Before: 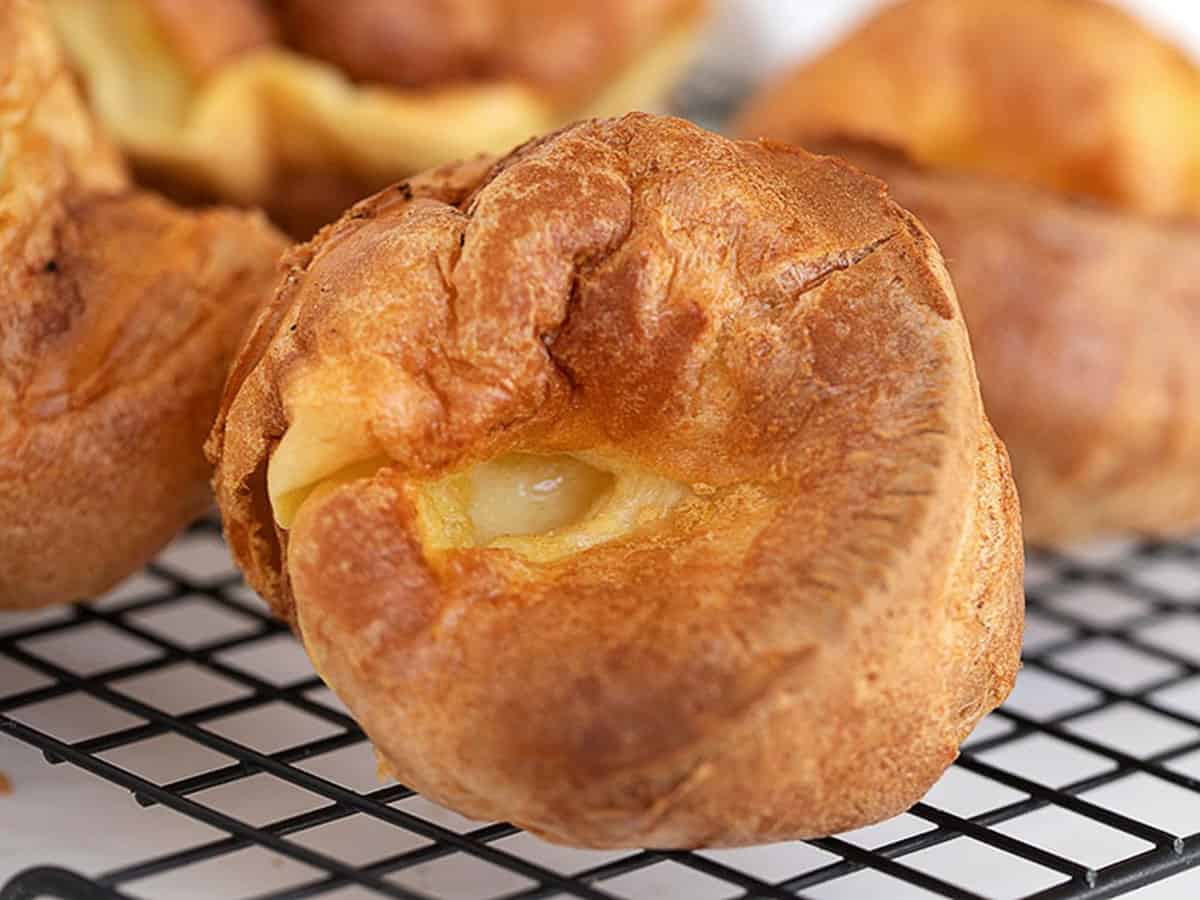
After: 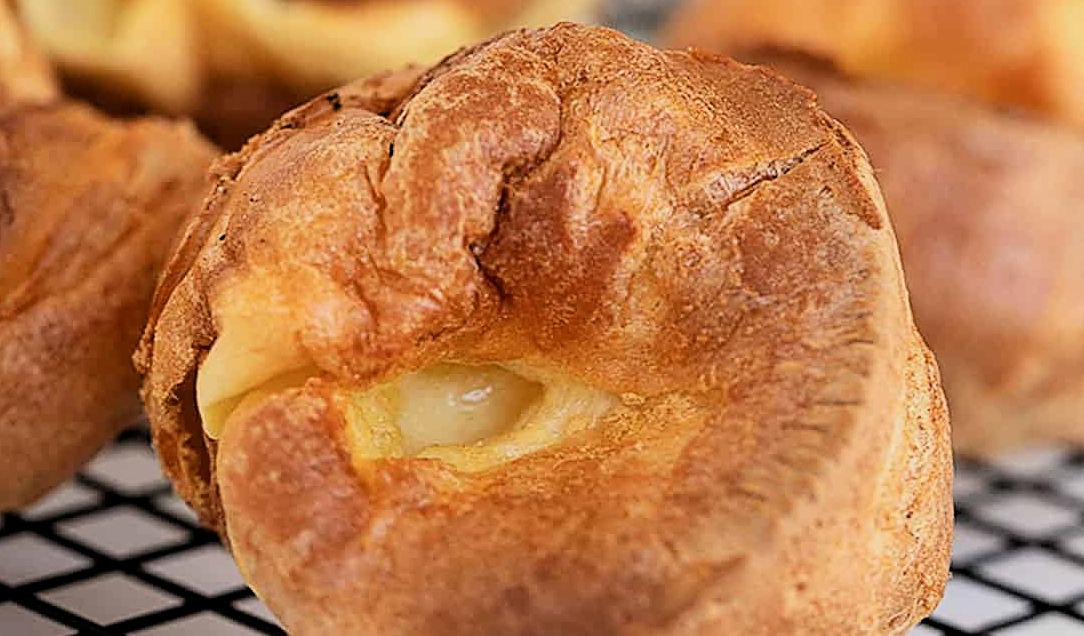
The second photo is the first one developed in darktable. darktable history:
sharpen: on, module defaults
crop: left 5.939%, top 10.014%, right 3.657%, bottom 19.228%
filmic rgb: middle gray luminance 12.98%, black relative exposure -10.21 EV, white relative exposure 3.47 EV, threshold 2.99 EV, target black luminance 0%, hardness 5.8, latitude 44.88%, contrast 1.225, highlights saturation mix 5.76%, shadows ↔ highlights balance 27.56%, enable highlight reconstruction true
